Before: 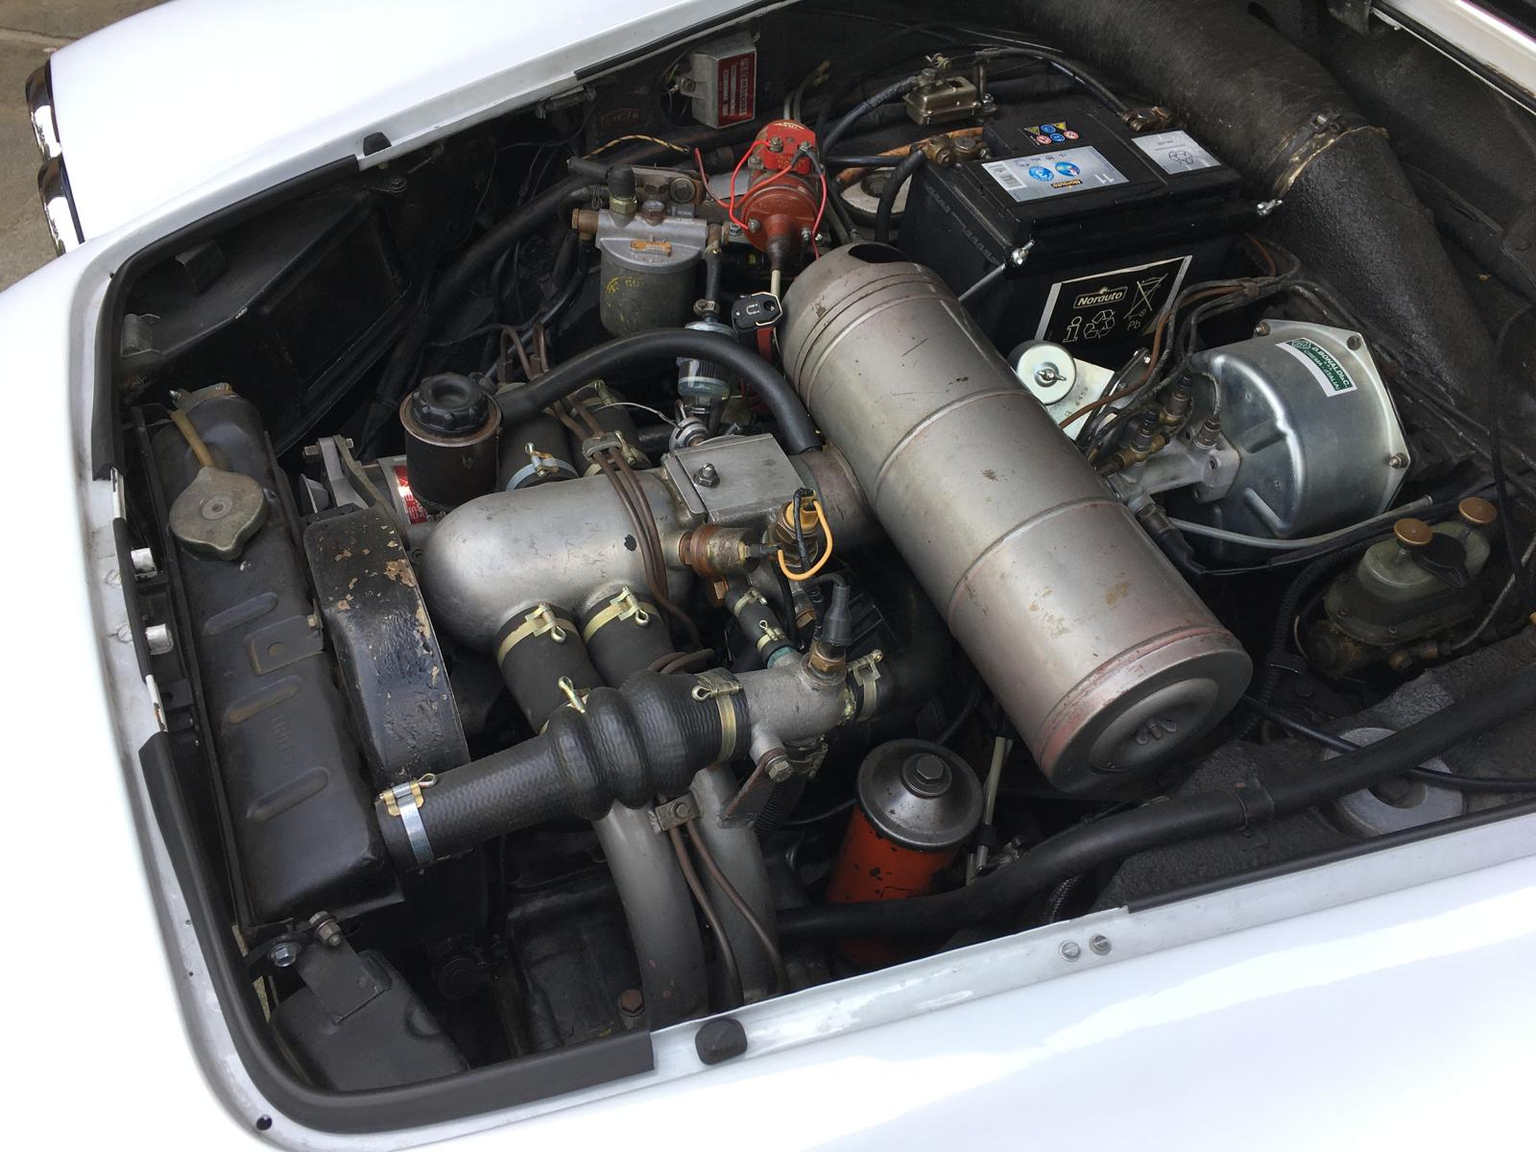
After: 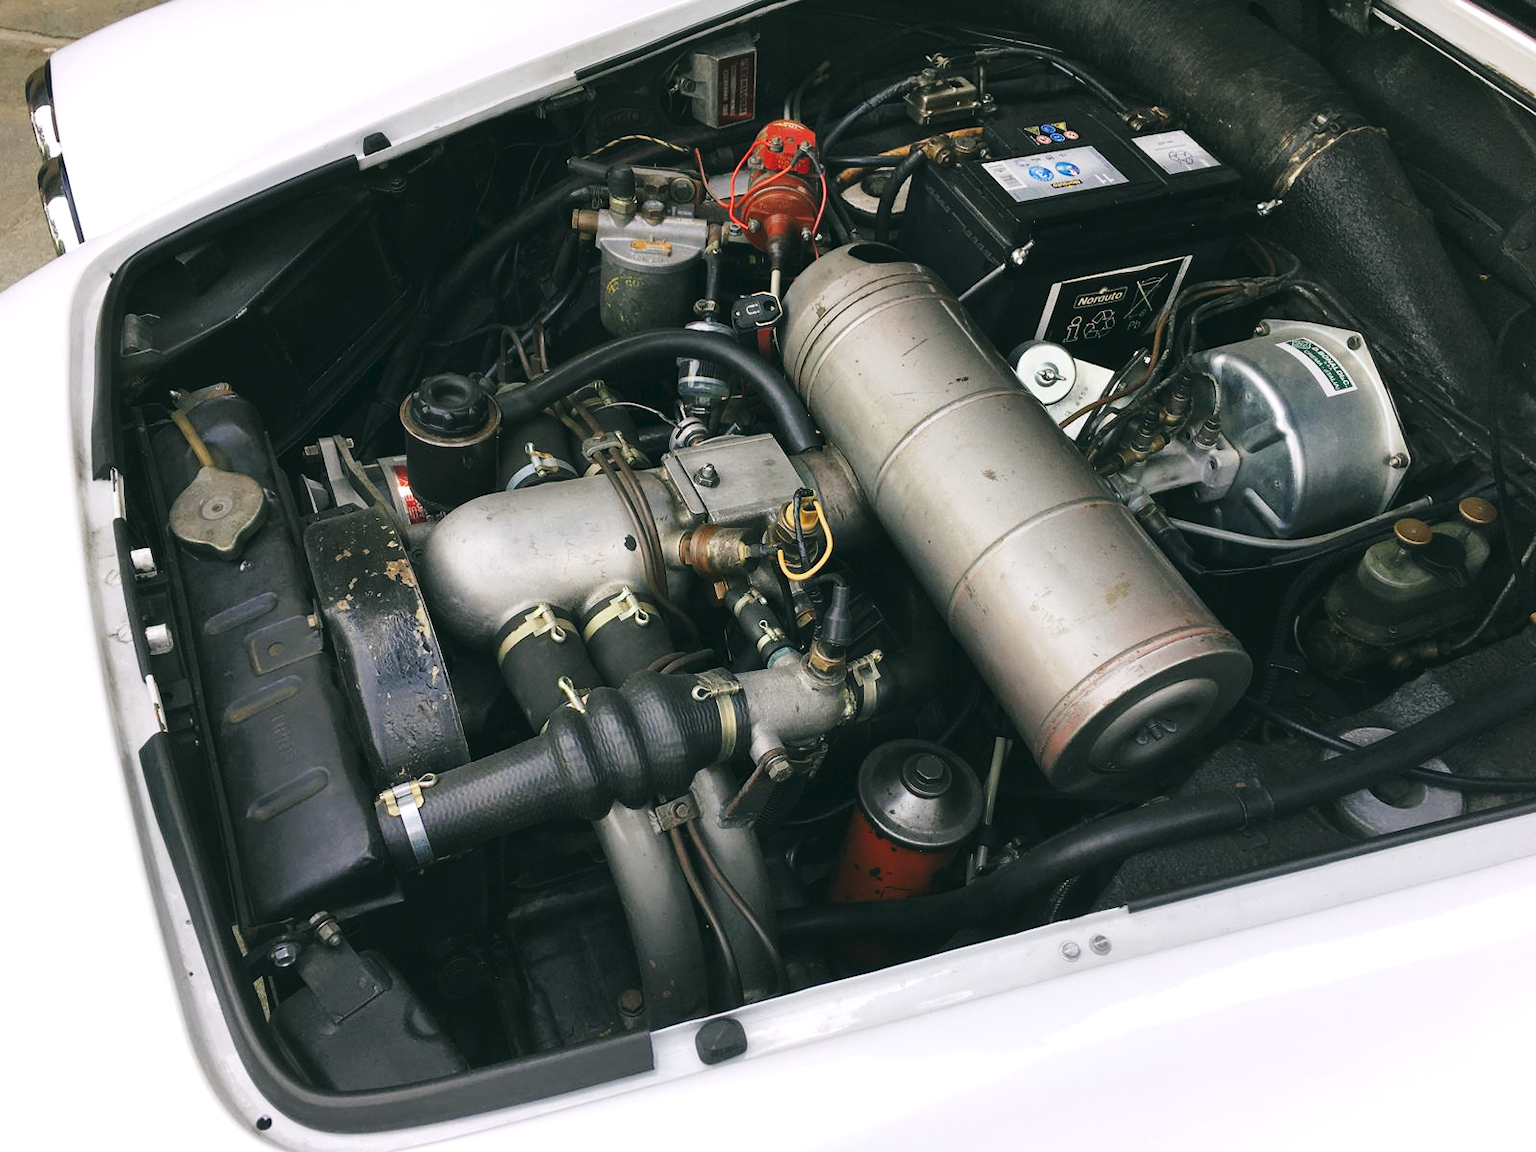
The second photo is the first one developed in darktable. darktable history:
tone curve: curves: ch0 [(0, 0) (0.003, 0.046) (0.011, 0.052) (0.025, 0.059) (0.044, 0.069) (0.069, 0.084) (0.1, 0.107) (0.136, 0.133) (0.177, 0.171) (0.224, 0.216) (0.277, 0.293) (0.335, 0.371) (0.399, 0.481) (0.468, 0.577) (0.543, 0.662) (0.623, 0.749) (0.709, 0.831) (0.801, 0.891) (0.898, 0.942) (1, 1)], preserve colors none
color look up table: target L [99.69, 98.19, 88.68, 93.37, 88.99, 76.46, 70.86, 60.23, 54.64, 56.4, 39.42, 15.38, 201.08, 77.85, 72.07, 67.4, 68.64, 56.78, 57.96, 57.11, 55.33, 53.78, 51.3, 40.89, 41.14, 31.13, 17.11, 97.46, 86.03, 72.41, 71.53, 72.18, 59.88, 55.97, 49.97, 50.36, 41.96, 41.37, 29.65, 30.89, 22.19, 12.32, 5.002, 90.81, 73.84, 60.78, 48.45, 38.37, 32.91], target a [-12.61, -30.96, -19.28, -38.52, -12.58, -32.41, -9.432, -34.61, -23.6, -6.831, -19.97, -22.7, 0, 17.96, 17.27, 33.81, 2.146, 42.85, 38.24, 25.9, 25.99, 41.4, 56.89, 55.63, 6.809, 34.48, 26.22, 11.26, 20.77, 10.22, 1.171, 43.29, 57.43, 19.78, 9.709, 52.47, 14.04, 47.59, -3.186, 38.14, 29.44, 22.35, 1.603, -33.16, -22.83, -7.73, -24.01, 0.558, -14.12], target b [19.48, 50.6, 14.24, 39.01, 50.22, 15.31, 8.139, 32.04, 29.32, 25.52, 12.64, 12.67, -0.001, 21.06, 61.57, 21.29, 64.03, 37.15, 56.02, 16.5, 51.46, 32.92, 21.17, 51.32, 39.57, 41.1, 17.76, -5.757, -12.93, -9.295, 2.66, -30.01, -21.96, -31.85, -59.41, -11.03, -8.079, -34.93, 0.964, -62.31, -11.91, -40.48, -18.67, -1.547, -0.584, -42.37, -17.51, -42.4, -11.28], num patches 49
